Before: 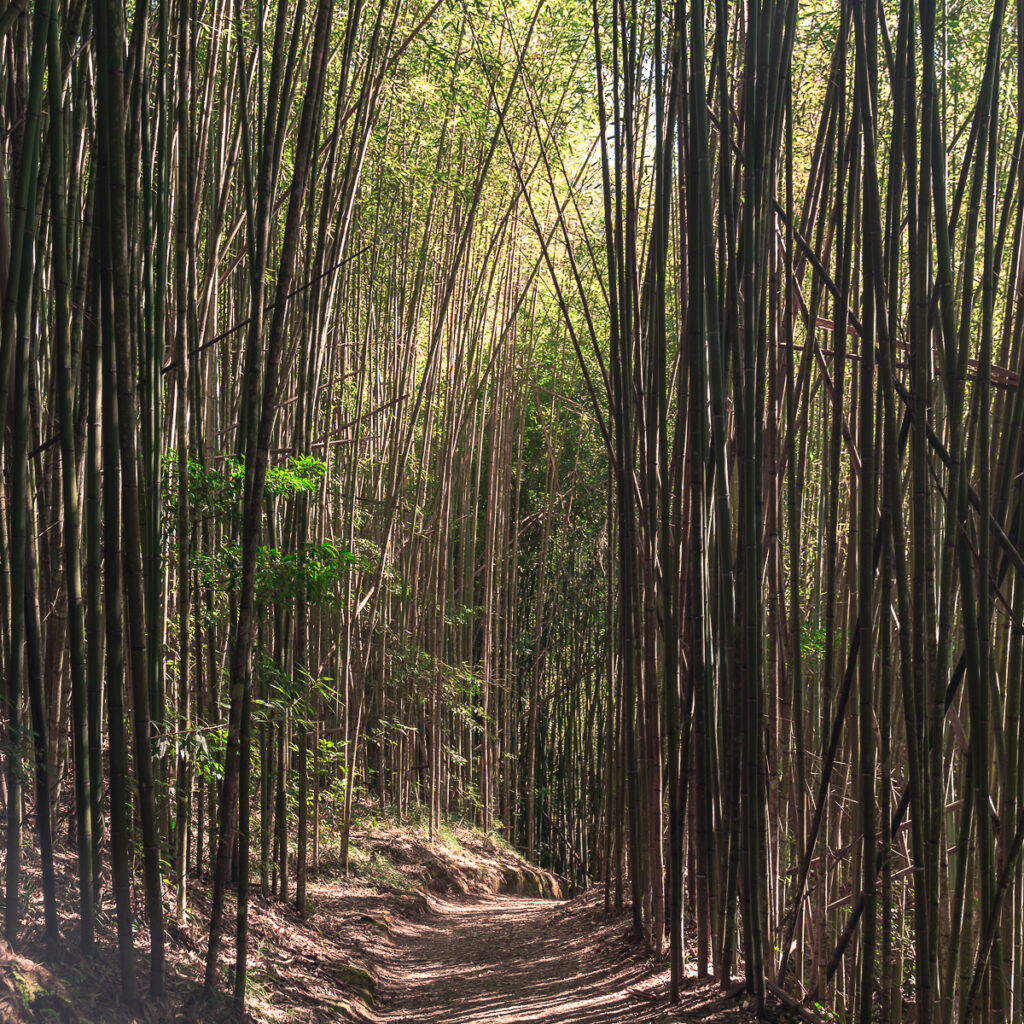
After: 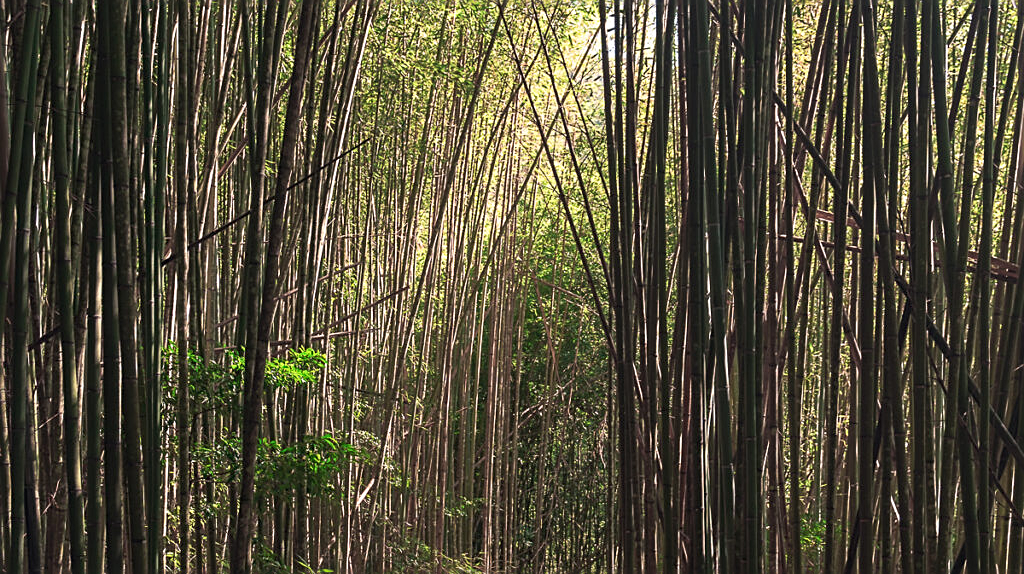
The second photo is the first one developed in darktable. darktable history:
sharpen: on, module defaults
crop and rotate: top 10.605%, bottom 33.274%
